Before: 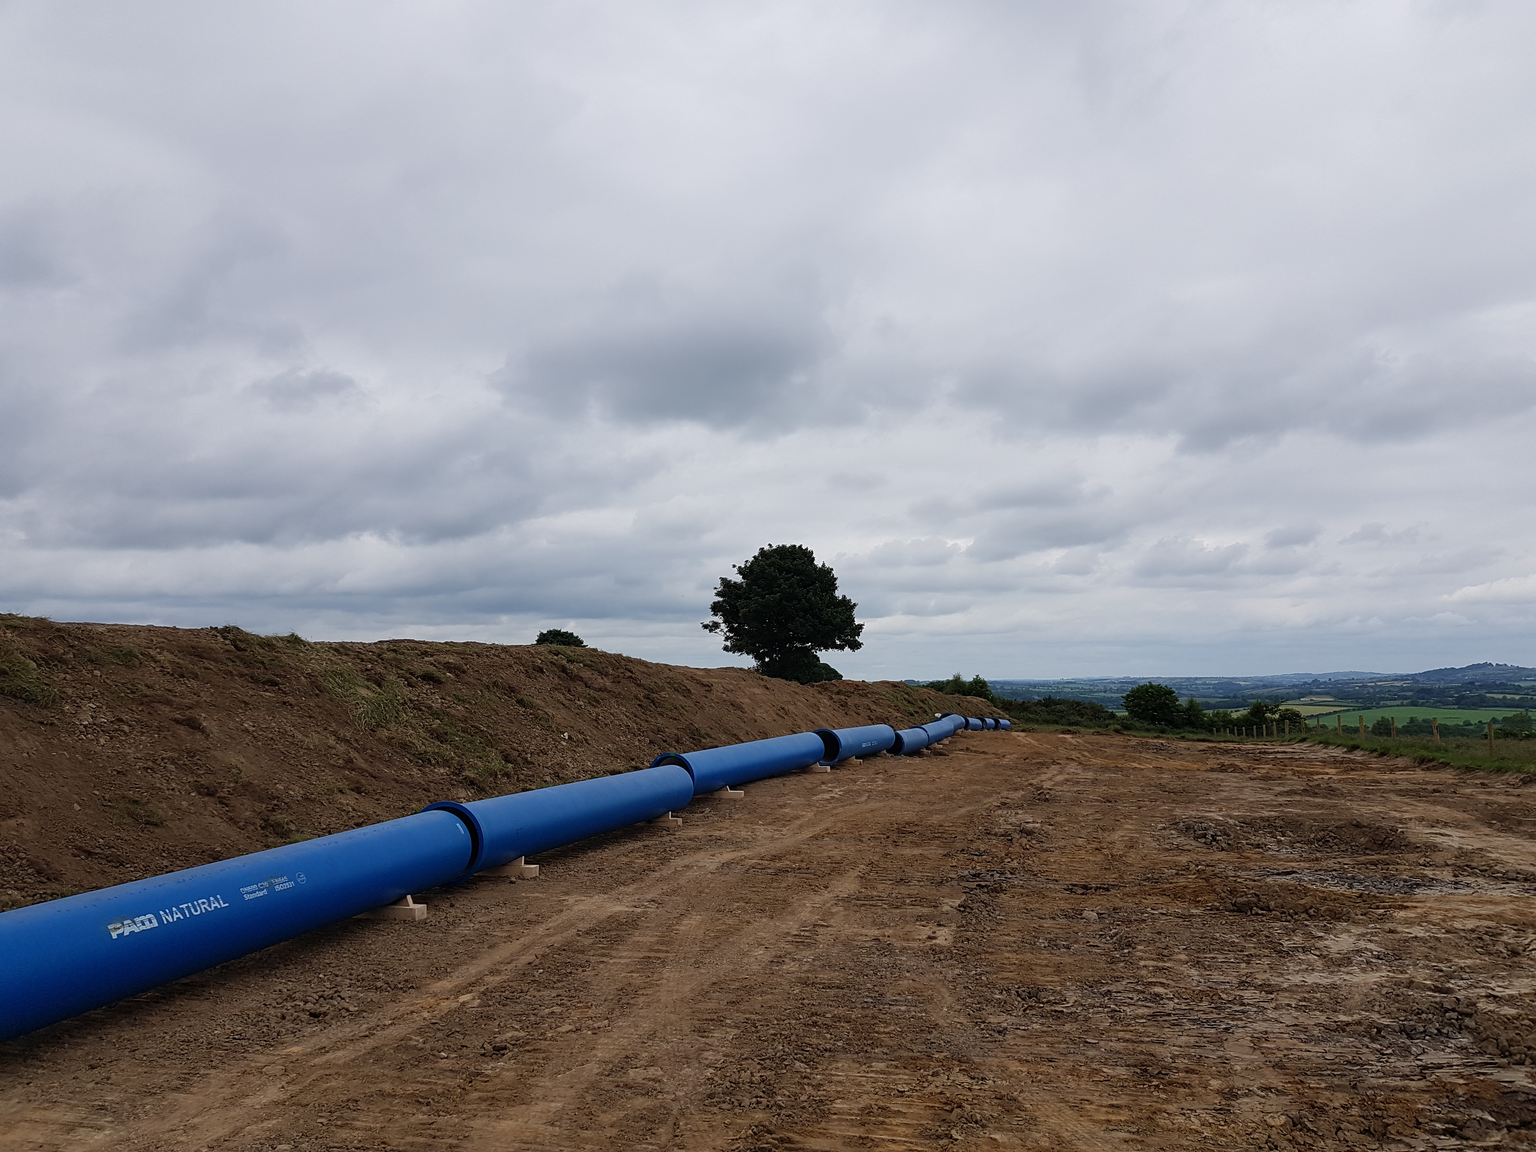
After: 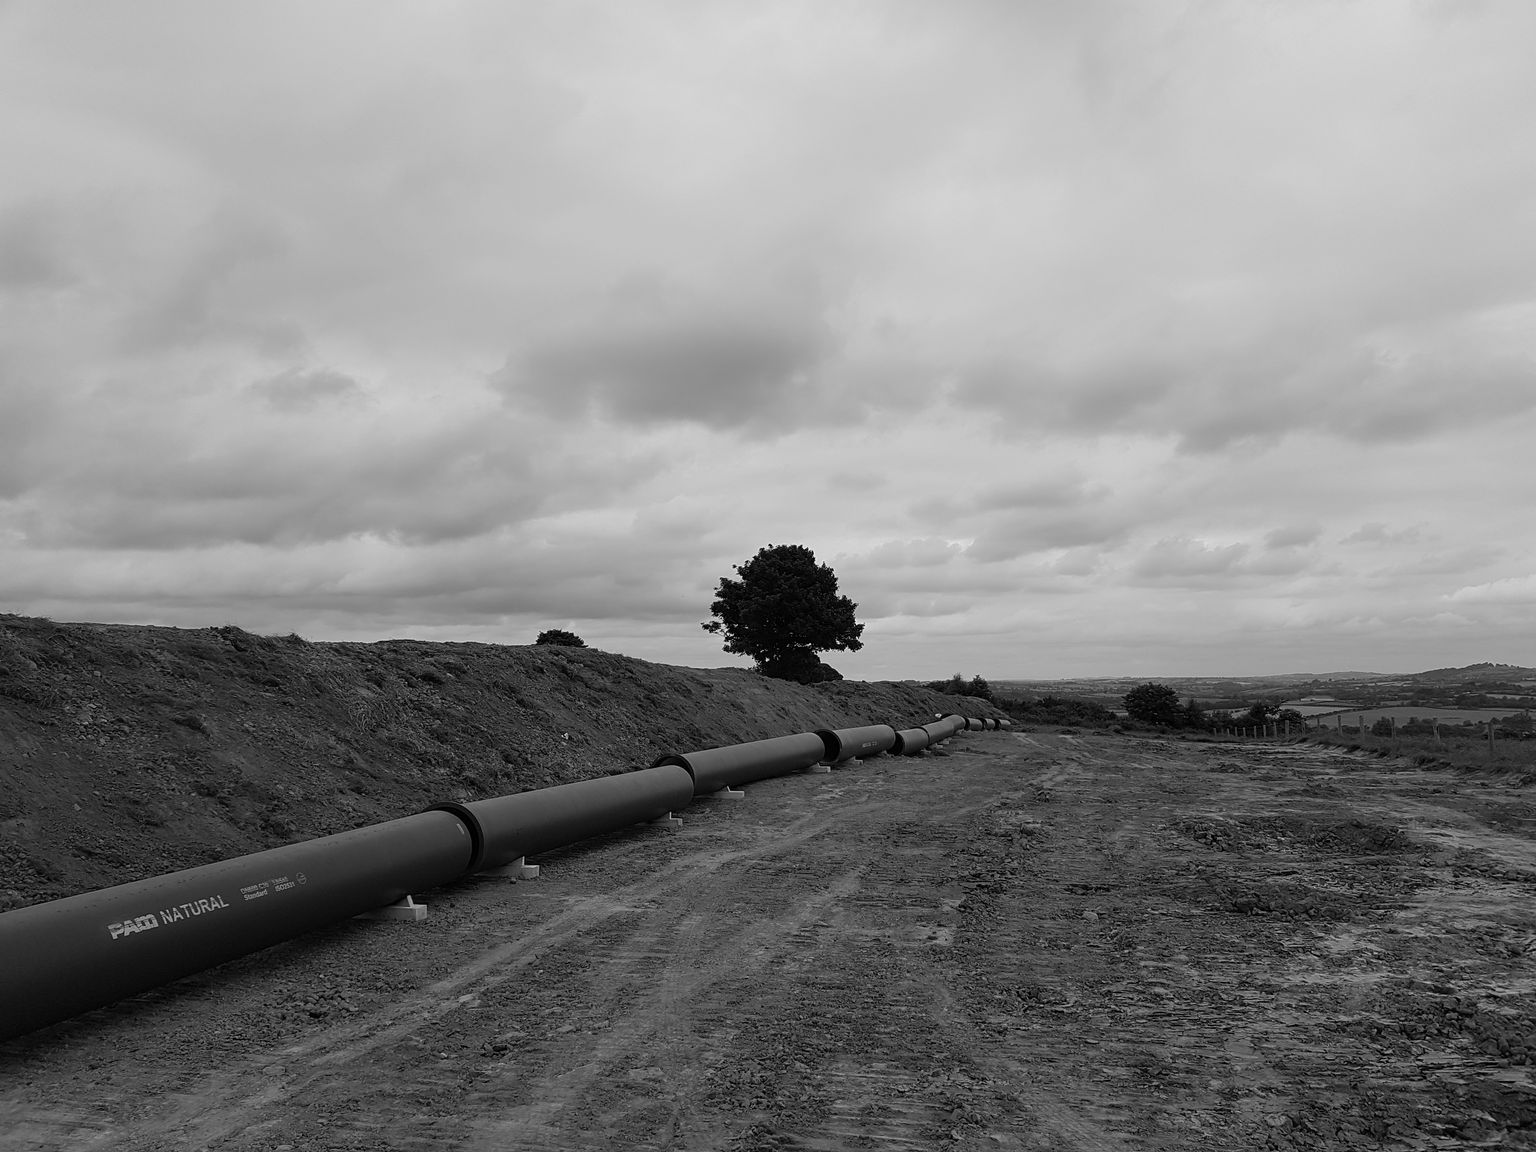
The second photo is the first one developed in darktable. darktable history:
velvia: on, module defaults
monochrome: a -6.99, b 35.61, size 1.4
